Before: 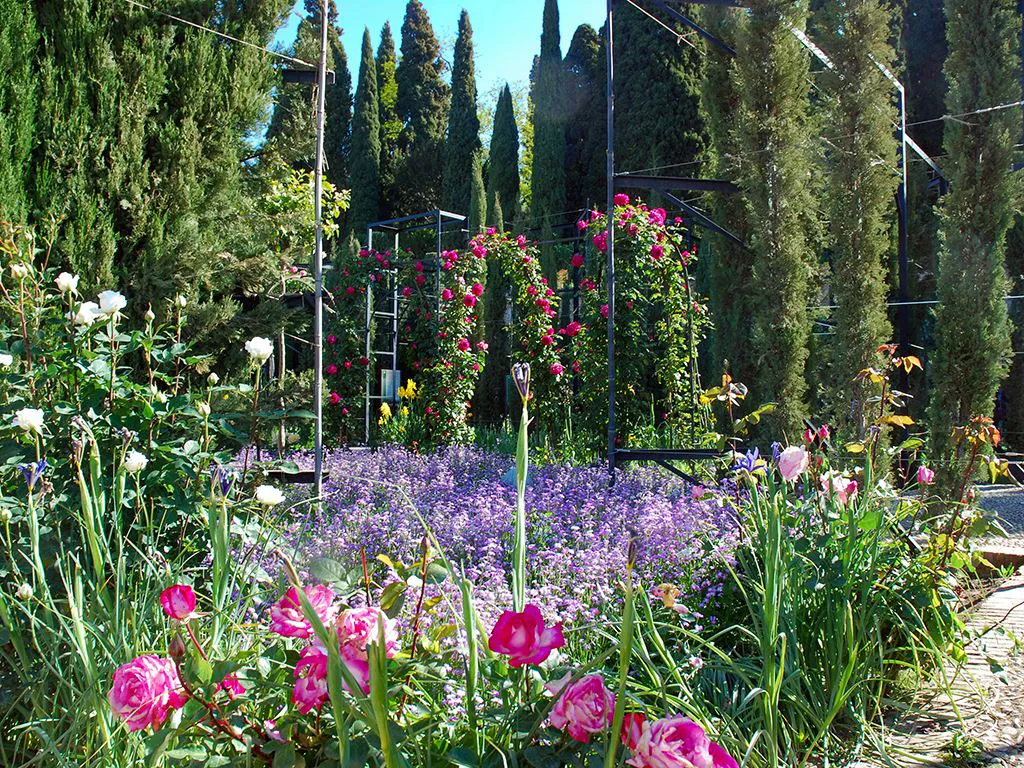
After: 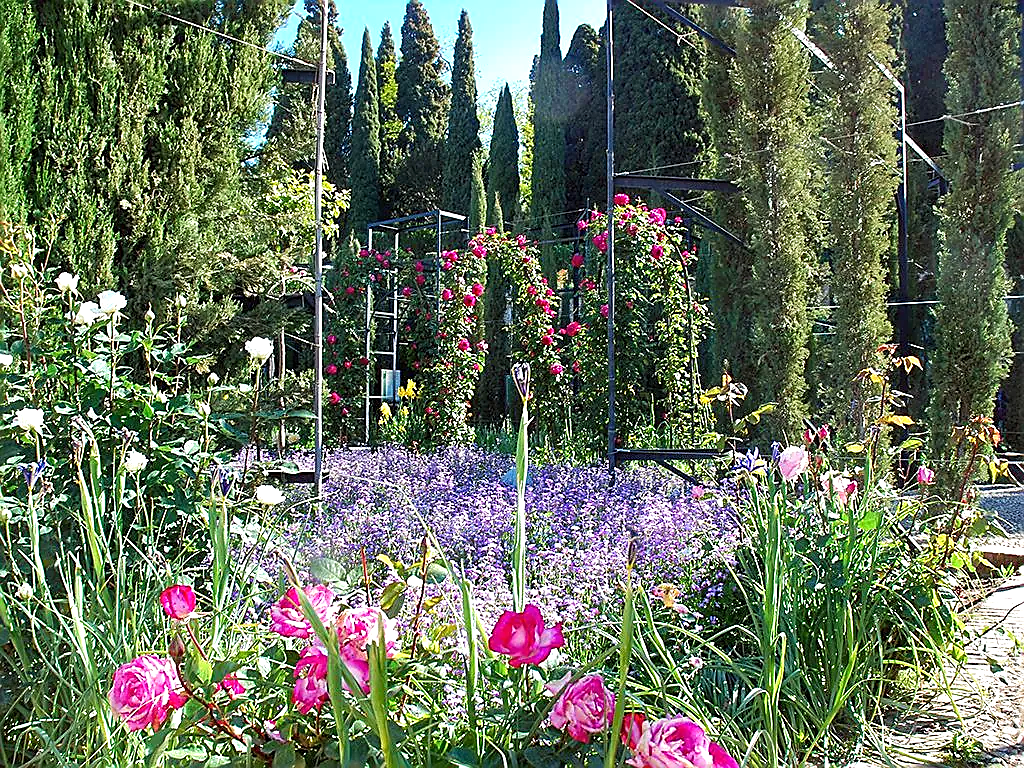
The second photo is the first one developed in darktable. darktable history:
sharpen: radius 1.4, amount 1.25, threshold 0.7
exposure: exposure 0.564 EV, compensate highlight preservation false
